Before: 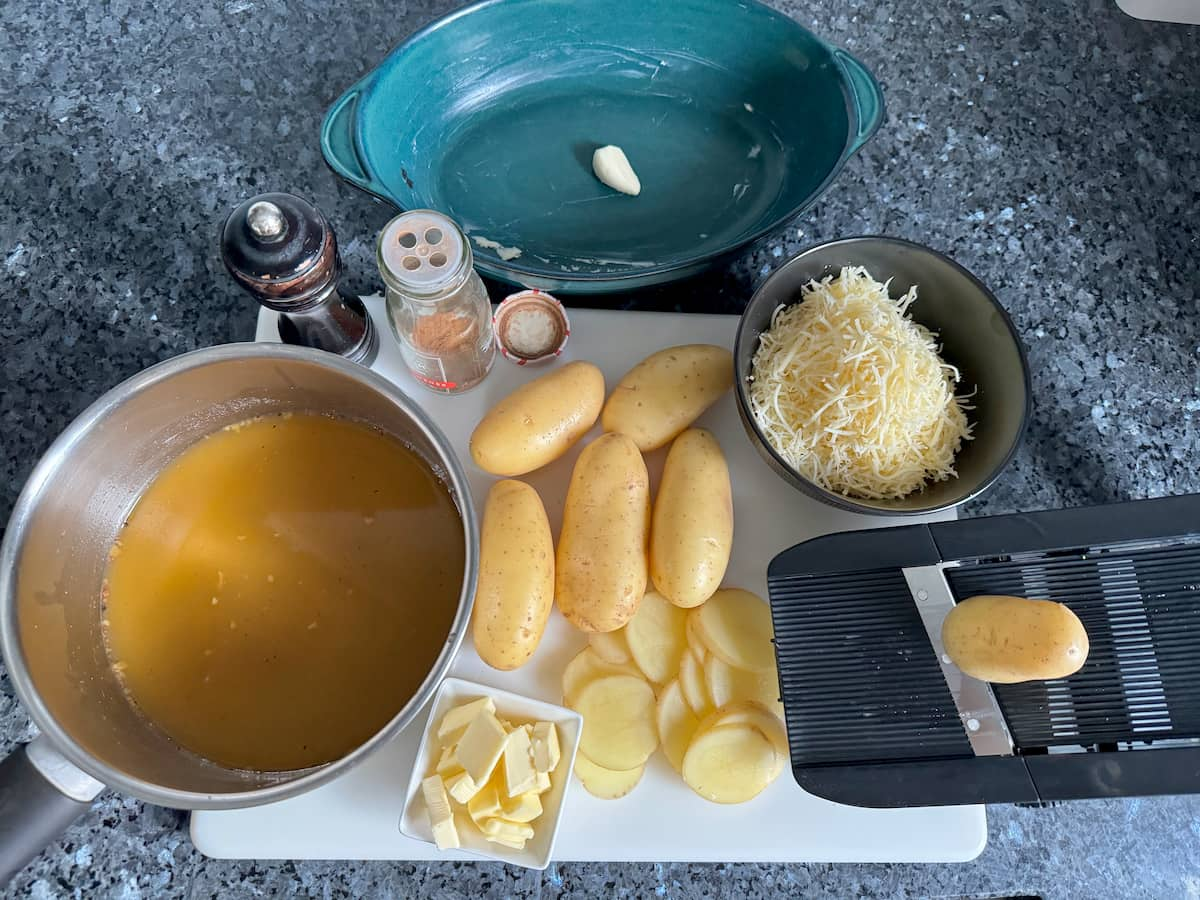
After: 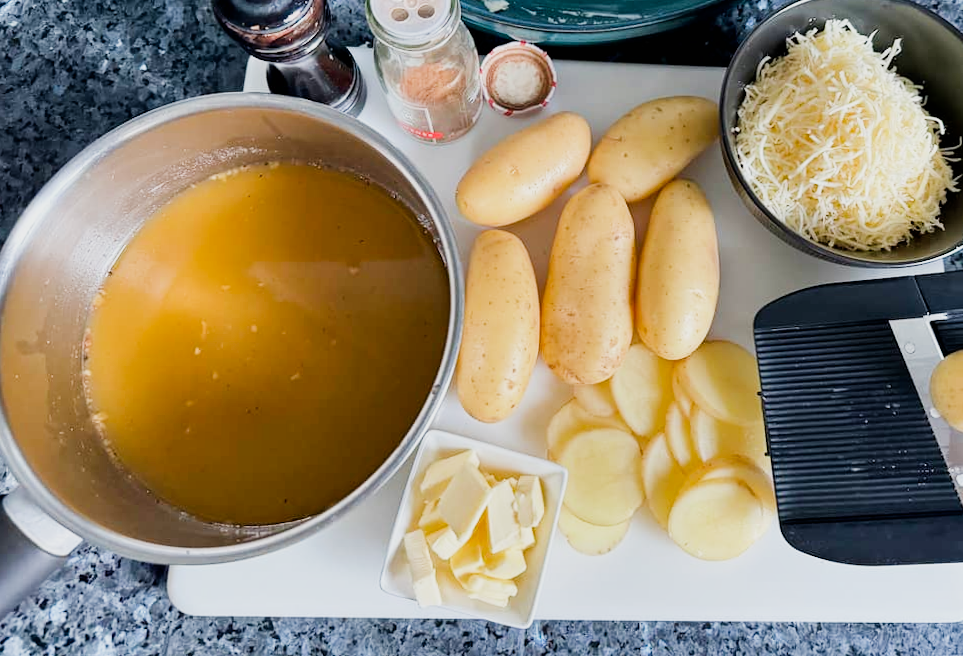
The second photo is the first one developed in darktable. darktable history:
shadows and highlights: shadows 60, soften with gaussian
crop: top 26.531%, right 17.959%
sigmoid: on, module defaults
exposure: black level correction 0.001, exposure 0.5 EV, compensate exposure bias true, compensate highlight preservation false
rotate and perspective: rotation 0.226°, lens shift (vertical) -0.042, crop left 0.023, crop right 0.982, crop top 0.006, crop bottom 0.994
